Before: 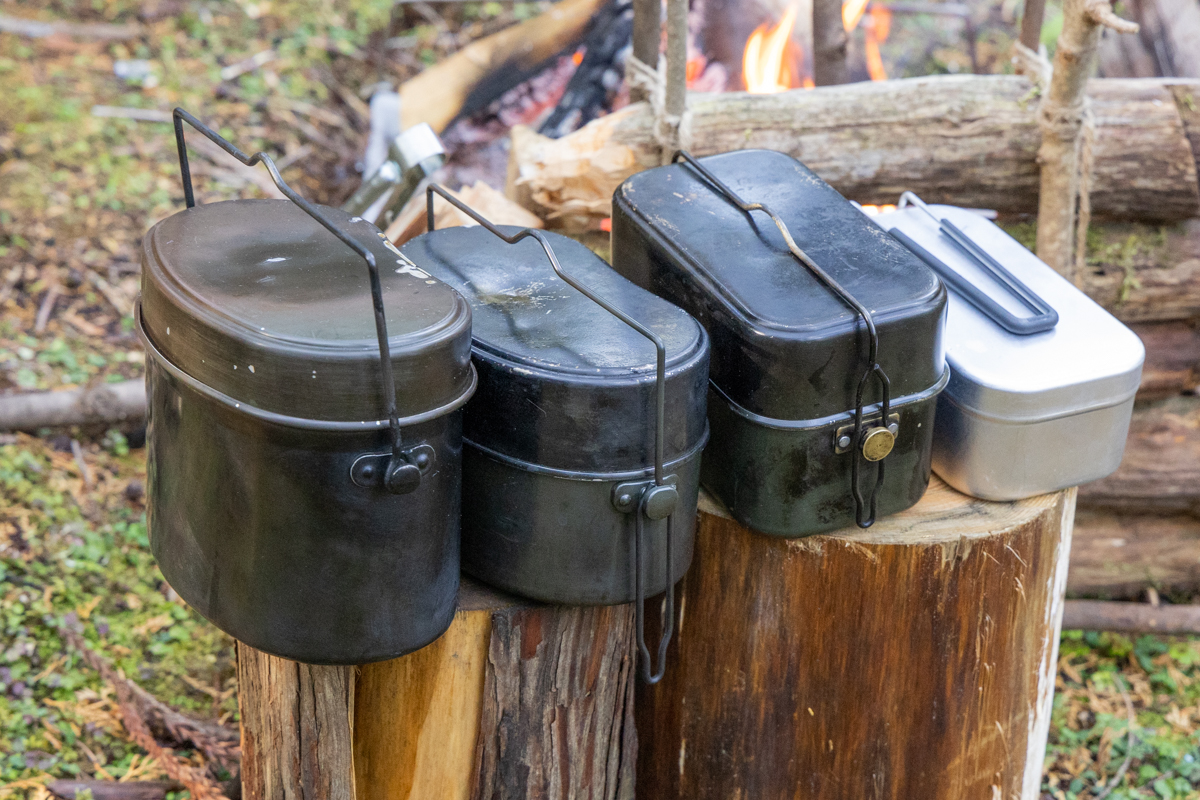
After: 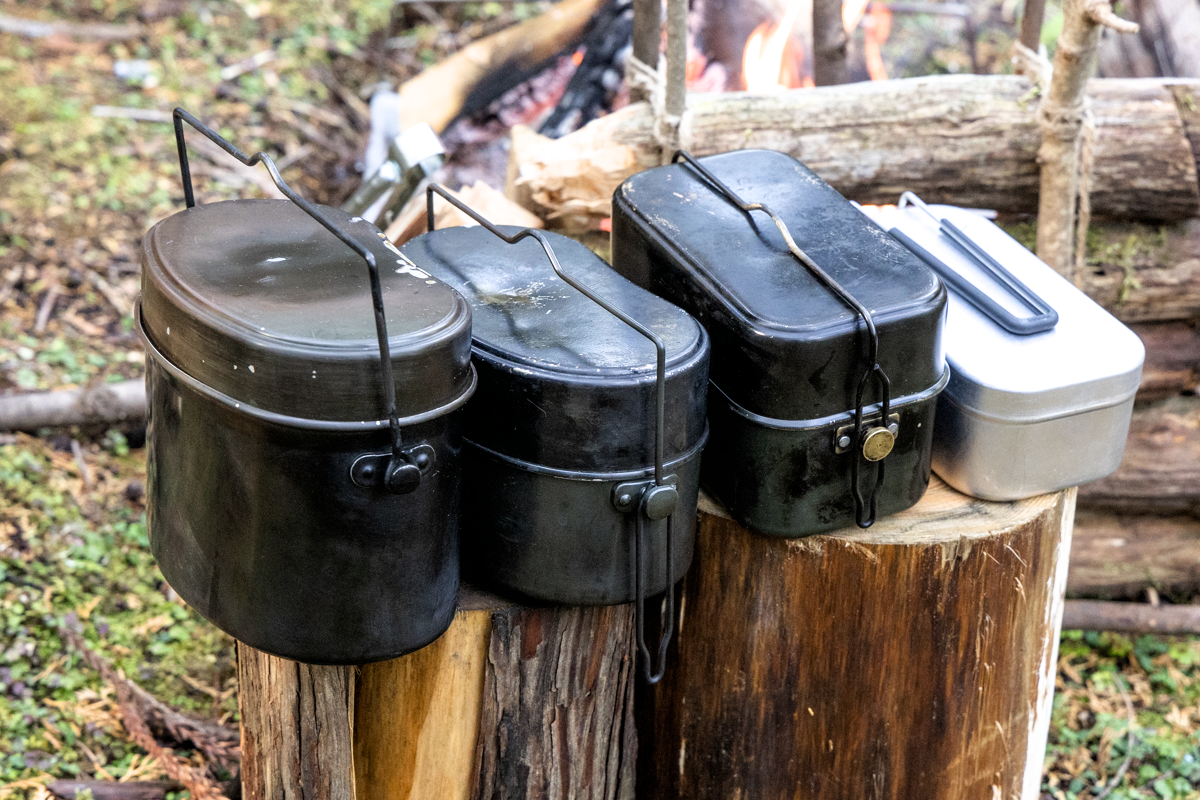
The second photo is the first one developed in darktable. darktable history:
tone curve: color space Lab, independent channels, preserve colors none
filmic rgb: black relative exposure -8.25 EV, white relative exposure 2.2 EV, threshold 5.99 EV, target white luminance 99.921%, hardness 7.16, latitude 74.48%, contrast 1.321, highlights saturation mix -2.95%, shadows ↔ highlights balance 29.67%, enable highlight reconstruction true
